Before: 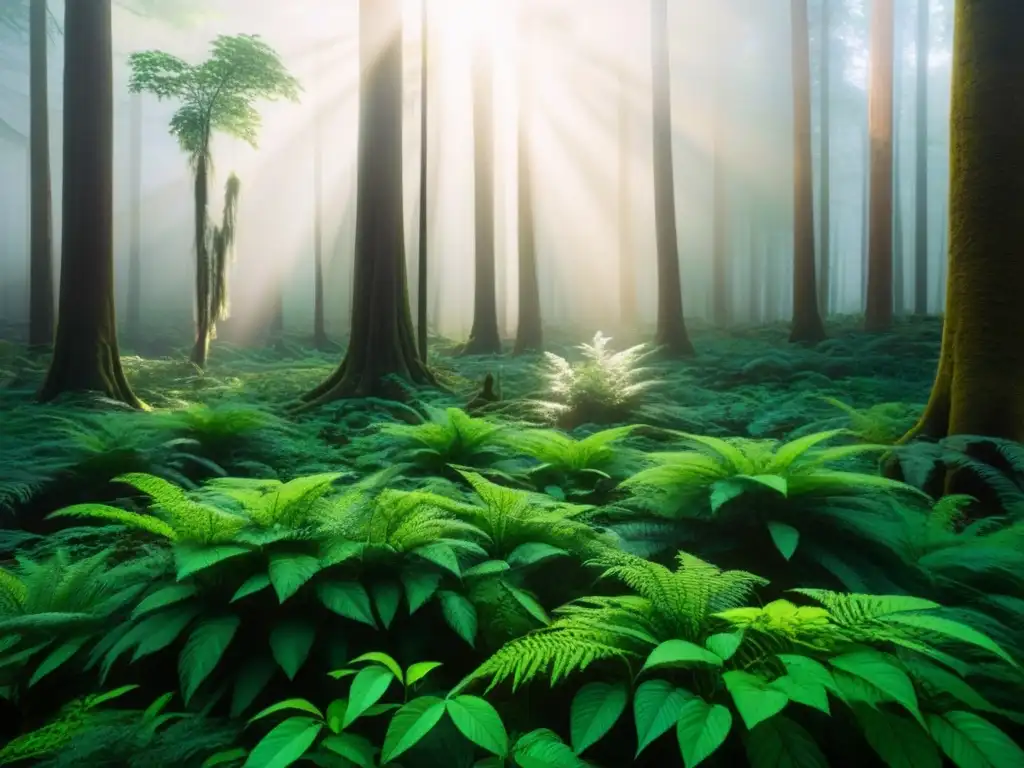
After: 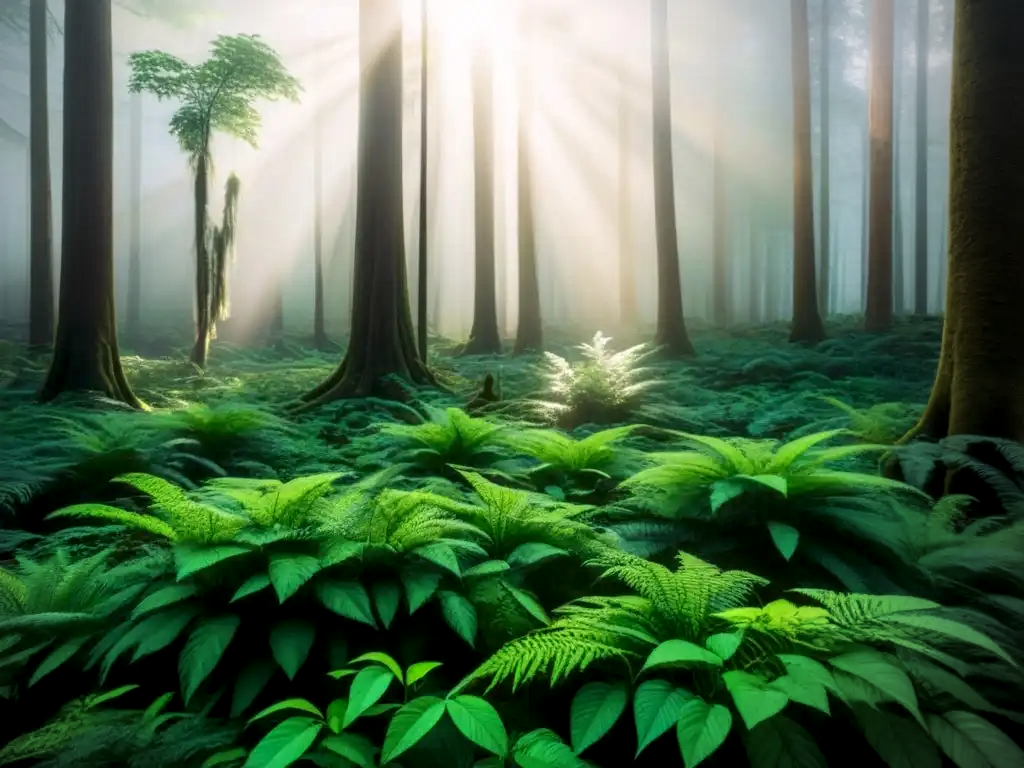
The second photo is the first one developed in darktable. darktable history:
local contrast: shadows 91%, midtone range 0.498
levels: levels [0, 0.499, 1]
vignetting: center (-0.148, 0.012)
